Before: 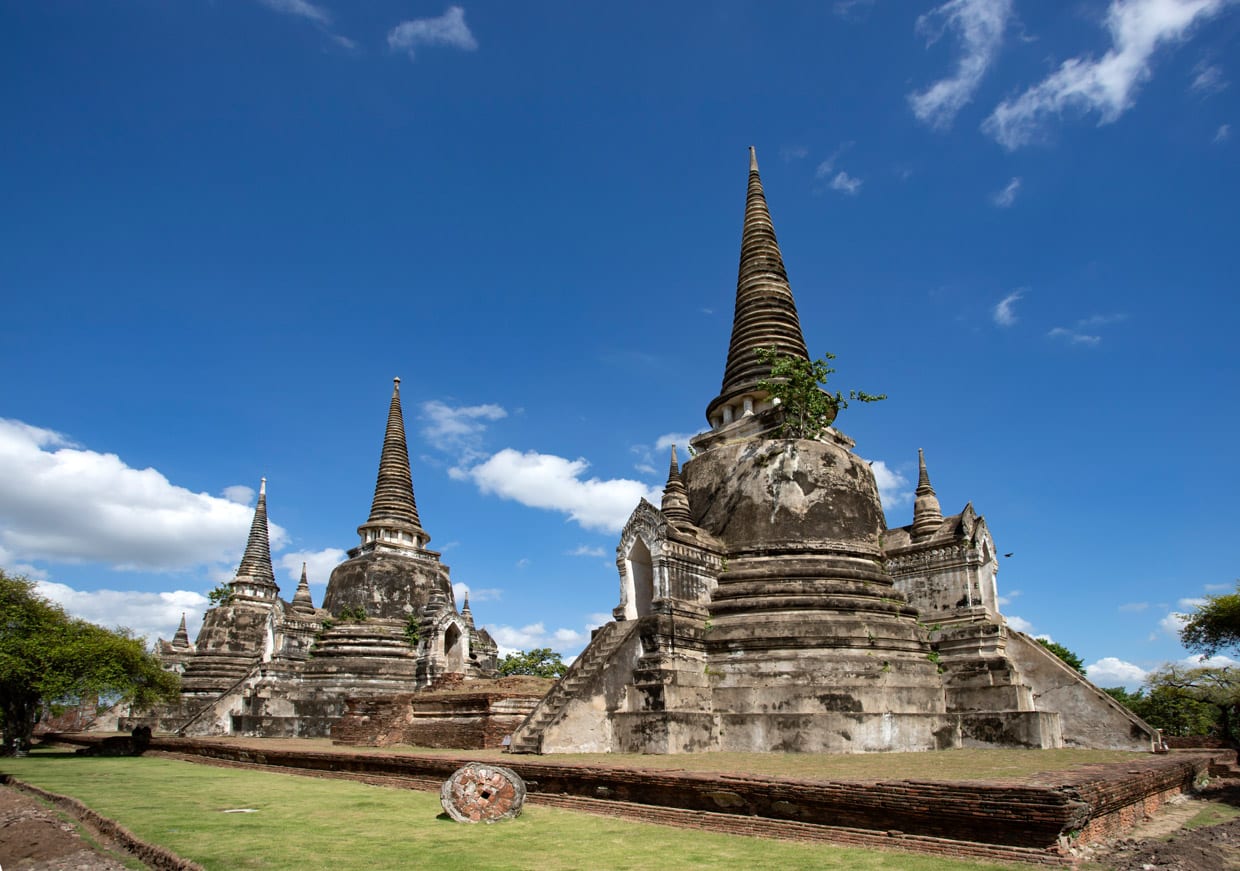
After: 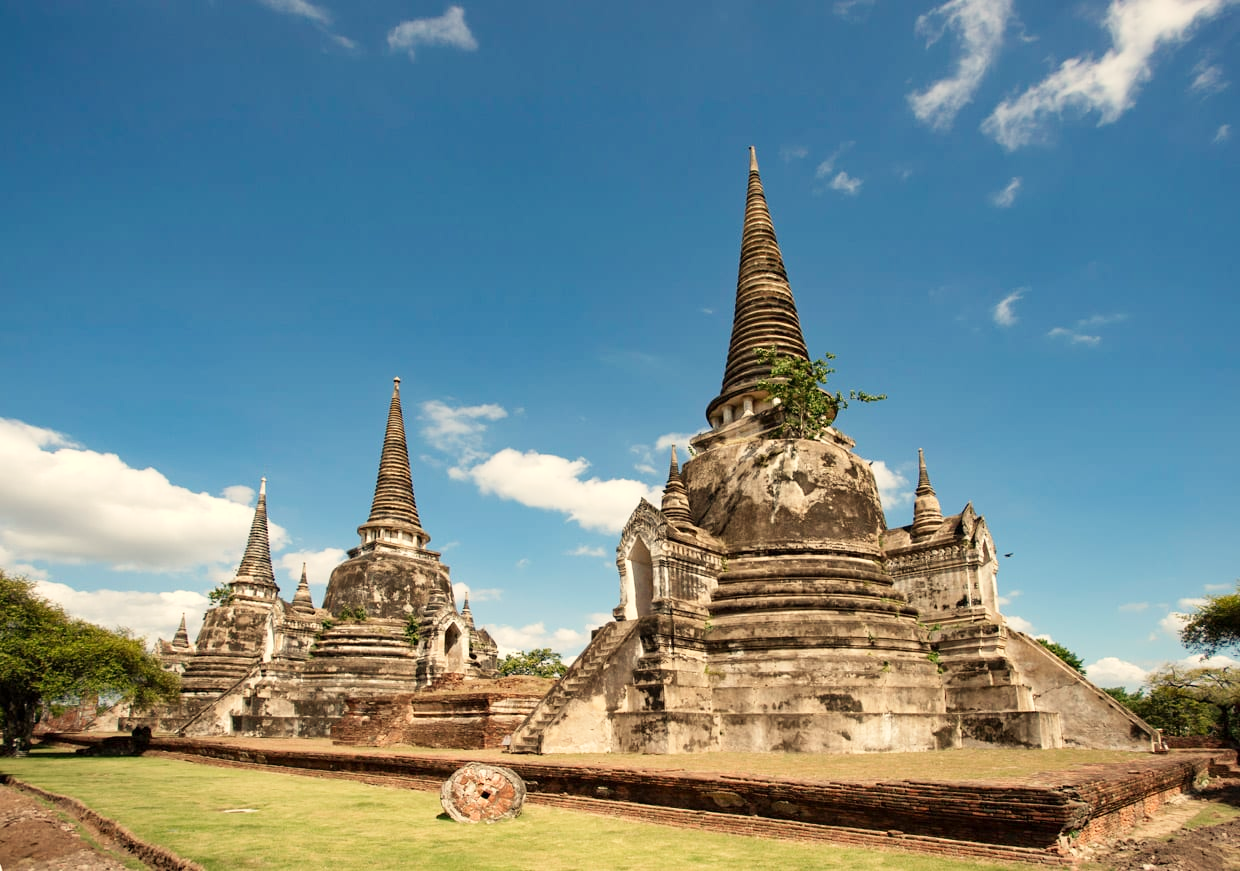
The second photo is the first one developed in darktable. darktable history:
white balance: red 1.138, green 0.996, blue 0.812
base curve: curves: ch0 [(0, 0) (0.204, 0.334) (0.55, 0.733) (1, 1)], preserve colors none
